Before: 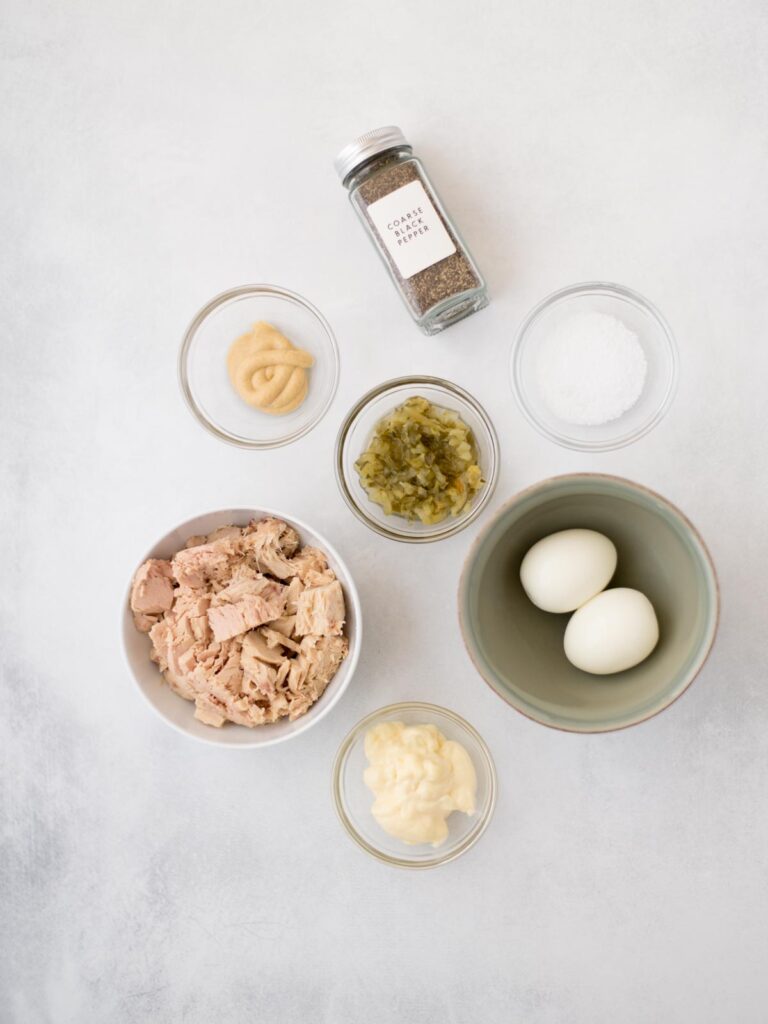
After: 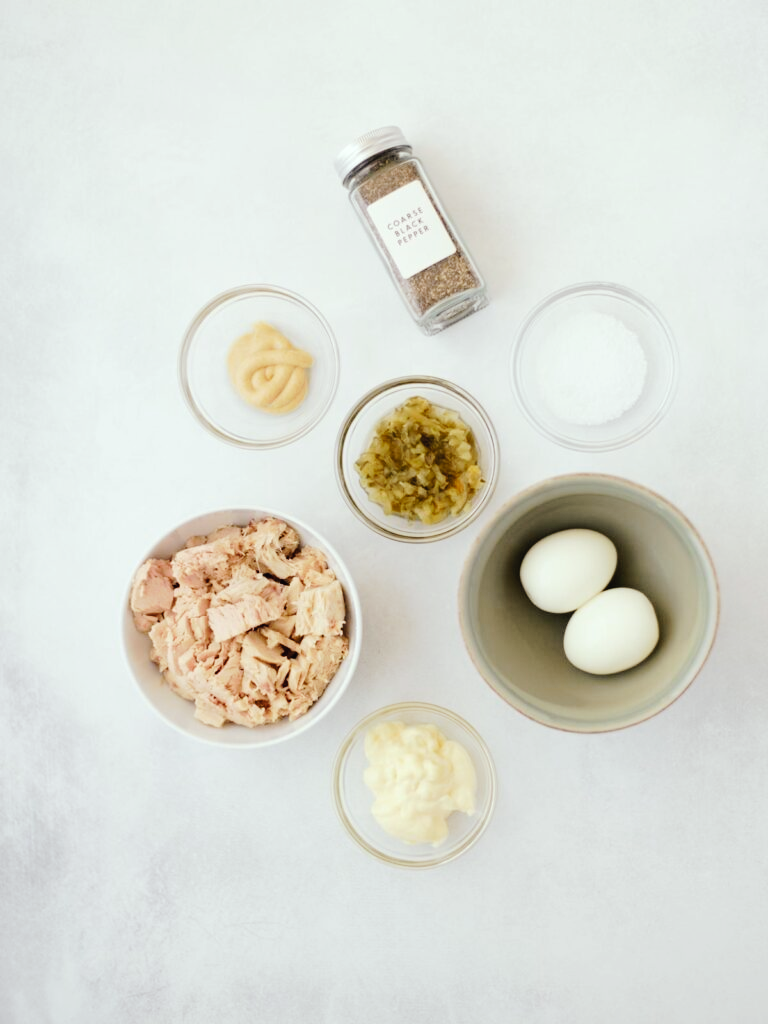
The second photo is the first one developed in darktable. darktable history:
tone curve: curves: ch0 [(0, 0) (0.003, 0.013) (0.011, 0.016) (0.025, 0.021) (0.044, 0.029) (0.069, 0.039) (0.1, 0.056) (0.136, 0.085) (0.177, 0.14) (0.224, 0.201) (0.277, 0.28) (0.335, 0.372) (0.399, 0.475) (0.468, 0.567) (0.543, 0.643) (0.623, 0.722) (0.709, 0.801) (0.801, 0.859) (0.898, 0.927) (1, 1)], preserve colors none
color look up table: target L [97.81, 85.46, 88.1, 86.78, 85.29, 71.28, 60.03, 53.77, 61.69, 43.94, 35.31, 21.19, 200.93, 73.45, 69.27, 65.06, 63.15, 55.3, 58.75, 48.67, 48.57, 39.63, 30.22, 23.1, 23.29, 94.34, 80.31, 76.22, 66.06, 54.27, 56.7, 60.25, 48.25, 40.74, 34.44, 37.46, 32.26, 37.34, 28.84, 19.05, 10.47, 4.777, 1.258, 88.47, 72.9, 63.83, 62.34, 41.09, 40.18], target a [-15.02, -28.34, -12.21, -41.75, -56.18, -57.85, -31.89, -51, -21.2, -14.13, -26.29, -19.43, 0, 25.98, 18.12, 9.552, 42.52, 8.482, 6.122, 67.16, 33.84, 49.08, 3.219, 10.96, 32.39, -5.26, 20.91, 47.72, 27.3, 9.229, 49.46, 81.04, 52.67, 20.6, 1.87, 30.5, 19.73, 55.25, 29.21, 32.31, 23.46, 26.74, 6.491, -42.71, -32.45, -12.39, -16.86, -12.22, -17.81], target b [31.21, 38.96, 80.09, 68.89, -2.16, 23.39, 31.17, 42.49, 10.05, 36.1, 25.47, 17.07, -0.001, 28.27, 52.28, 61.88, 14.26, 32.46, 4.108, 34.56, 41.85, 13.44, 9.282, 26.69, 23.87, 1.043, -20.77, -34.67, -4.436, -38.84, -7.972, -58.83, -34.69, -72.24, -36.65, -48.9, -23.18, -47.29, -4.963, -54.22, -4.93, -35.02, -7.748, -10.2, -26.46, -15.83, -43.59, -25.13, -8.832], num patches 49
